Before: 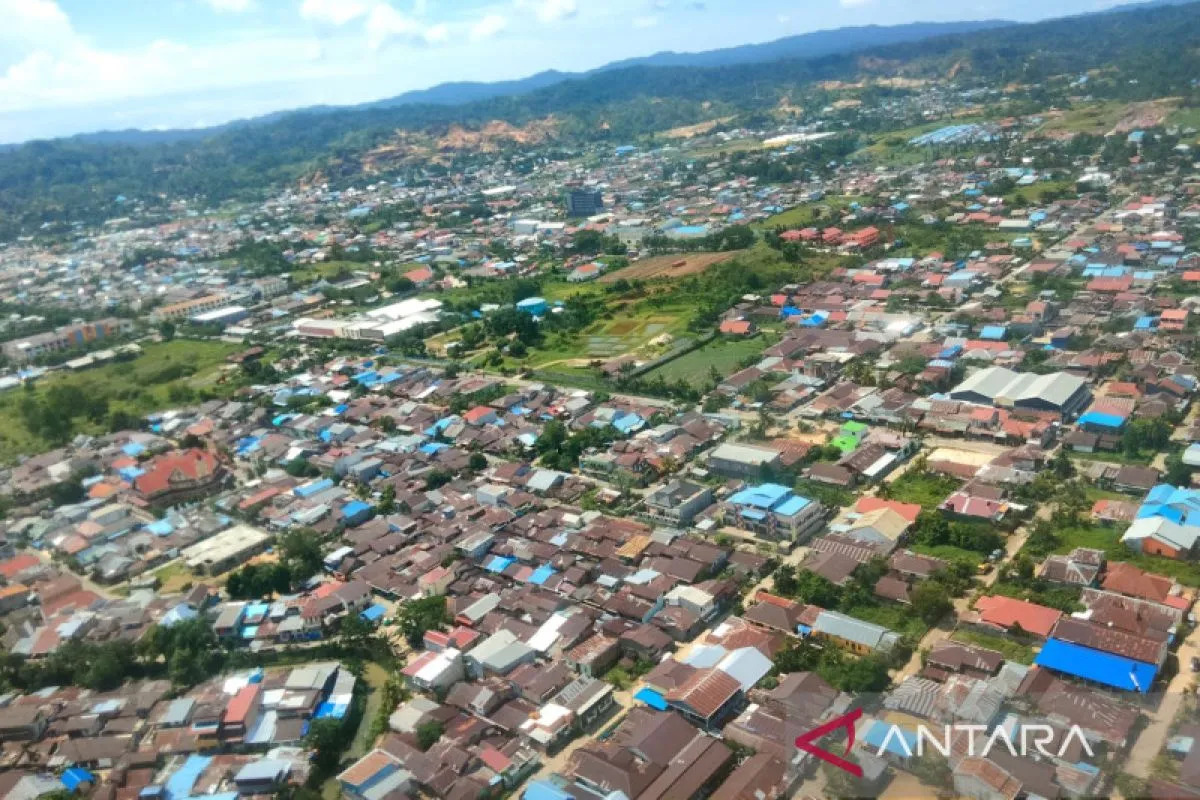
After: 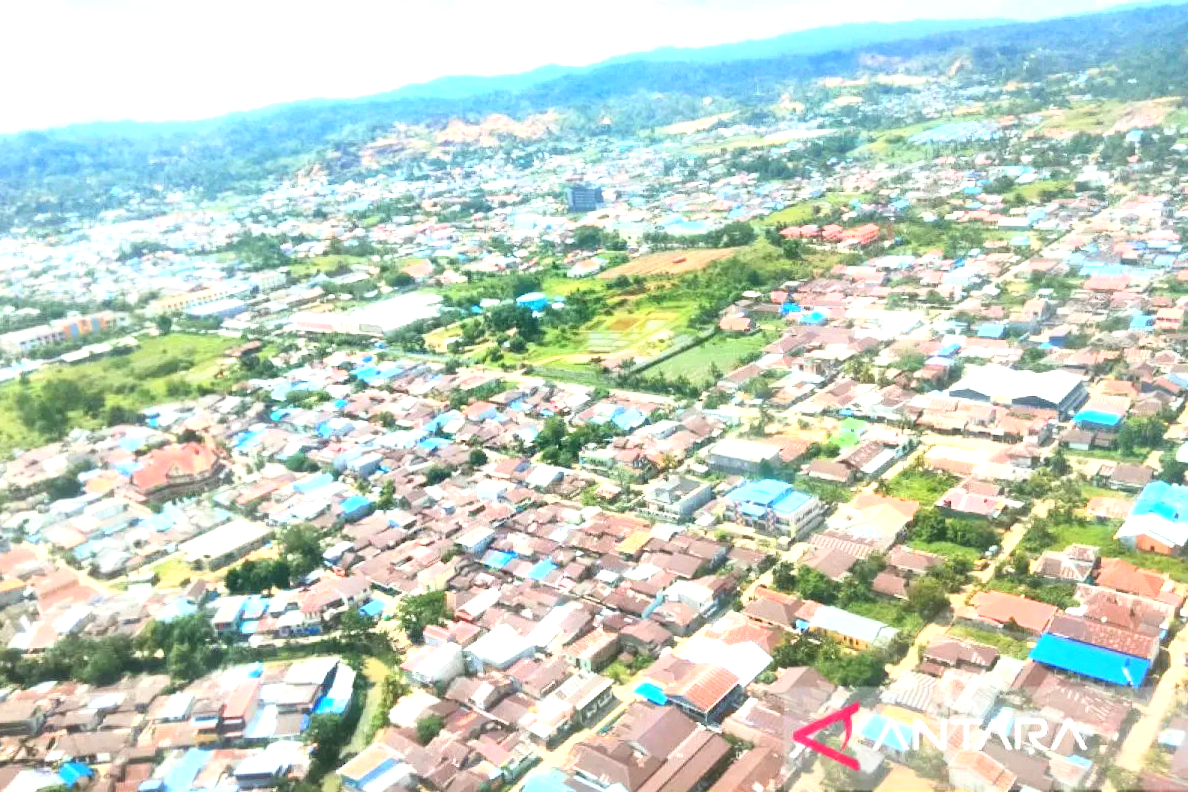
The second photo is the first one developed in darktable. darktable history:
rotate and perspective: rotation 0.174°, lens shift (vertical) 0.013, lens shift (horizontal) 0.019, shear 0.001, automatic cropping original format, crop left 0.007, crop right 0.991, crop top 0.016, crop bottom 0.997
exposure: black level correction 0, exposure 1.5 EV, compensate exposure bias true, compensate highlight preservation false
base curve: curves: ch0 [(0, 0) (0.666, 0.806) (1, 1)]
